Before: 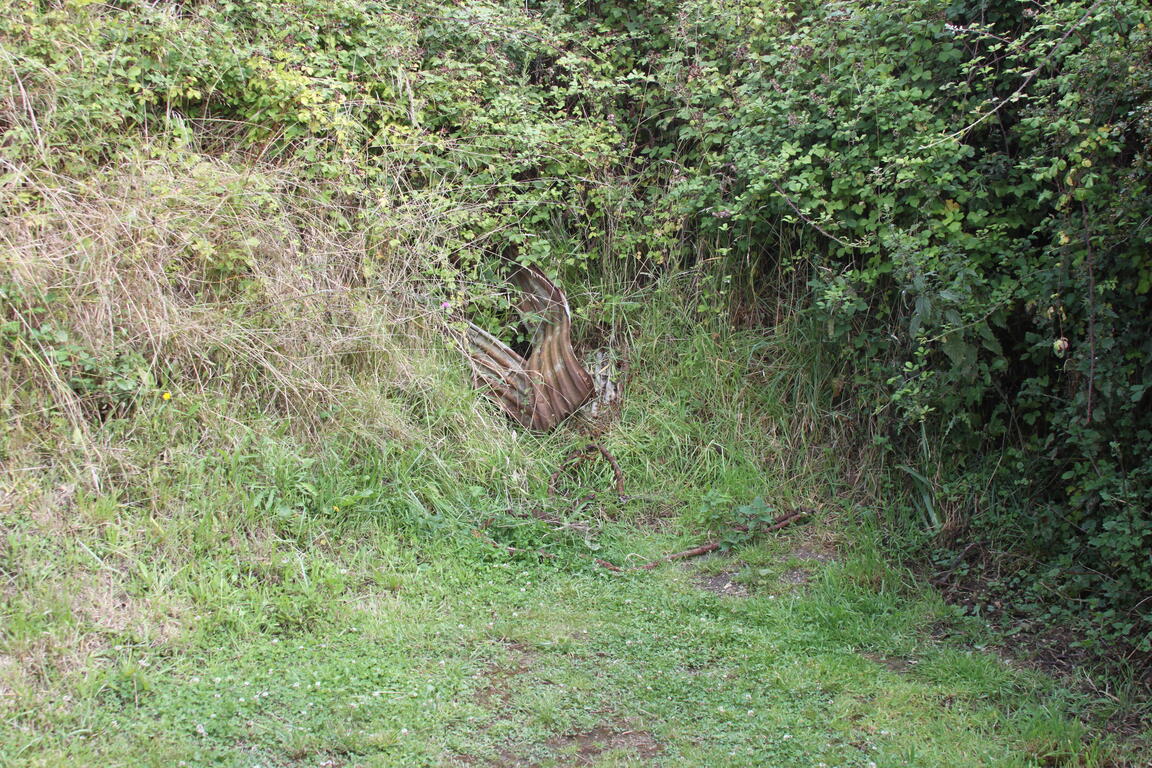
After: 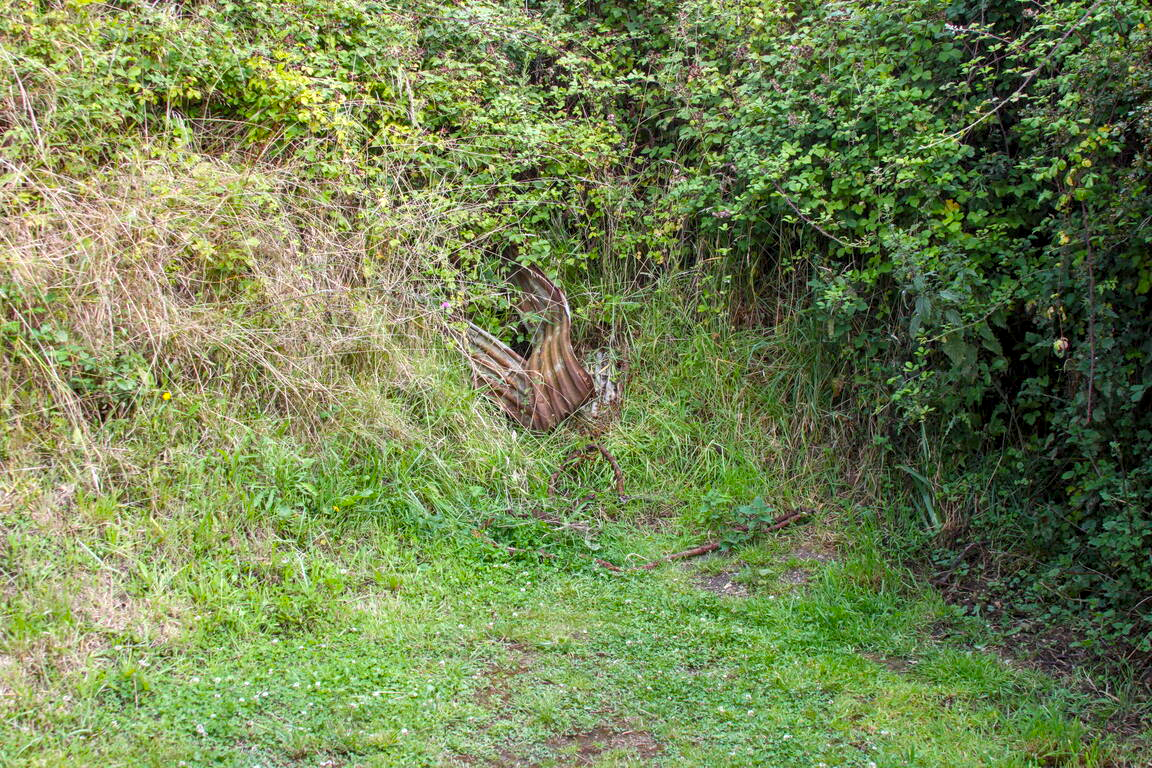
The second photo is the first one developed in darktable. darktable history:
color balance rgb: linear chroma grading › global chroma 15%, perceptual saturation grading › global saturation 30%
local contrast: detail 130%
